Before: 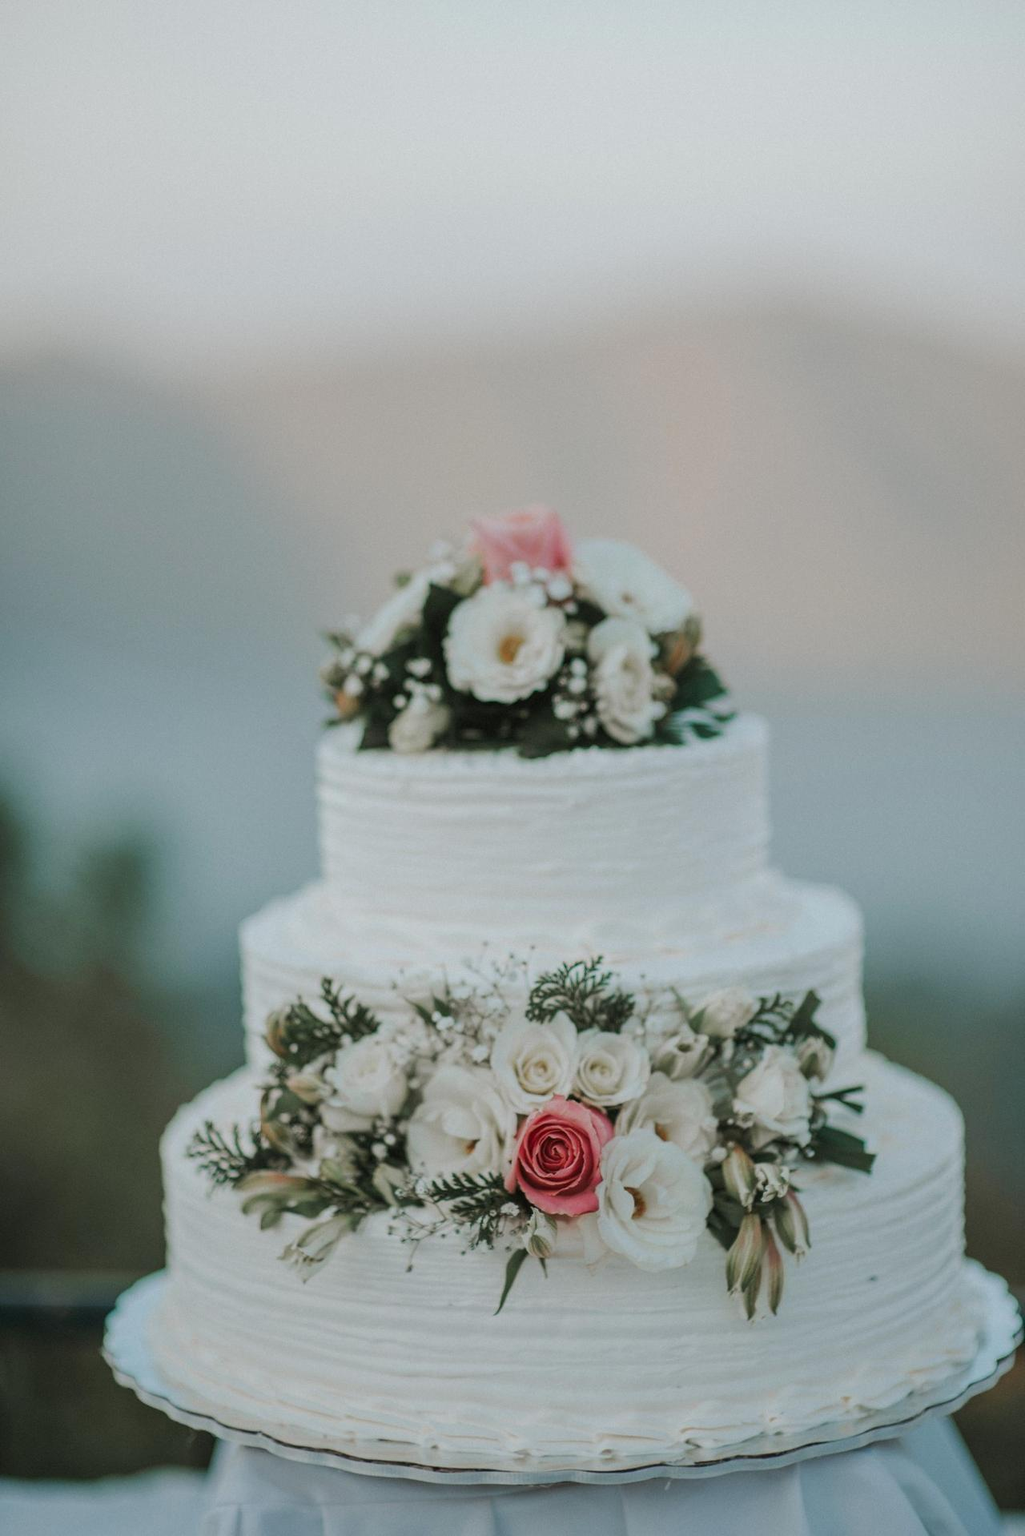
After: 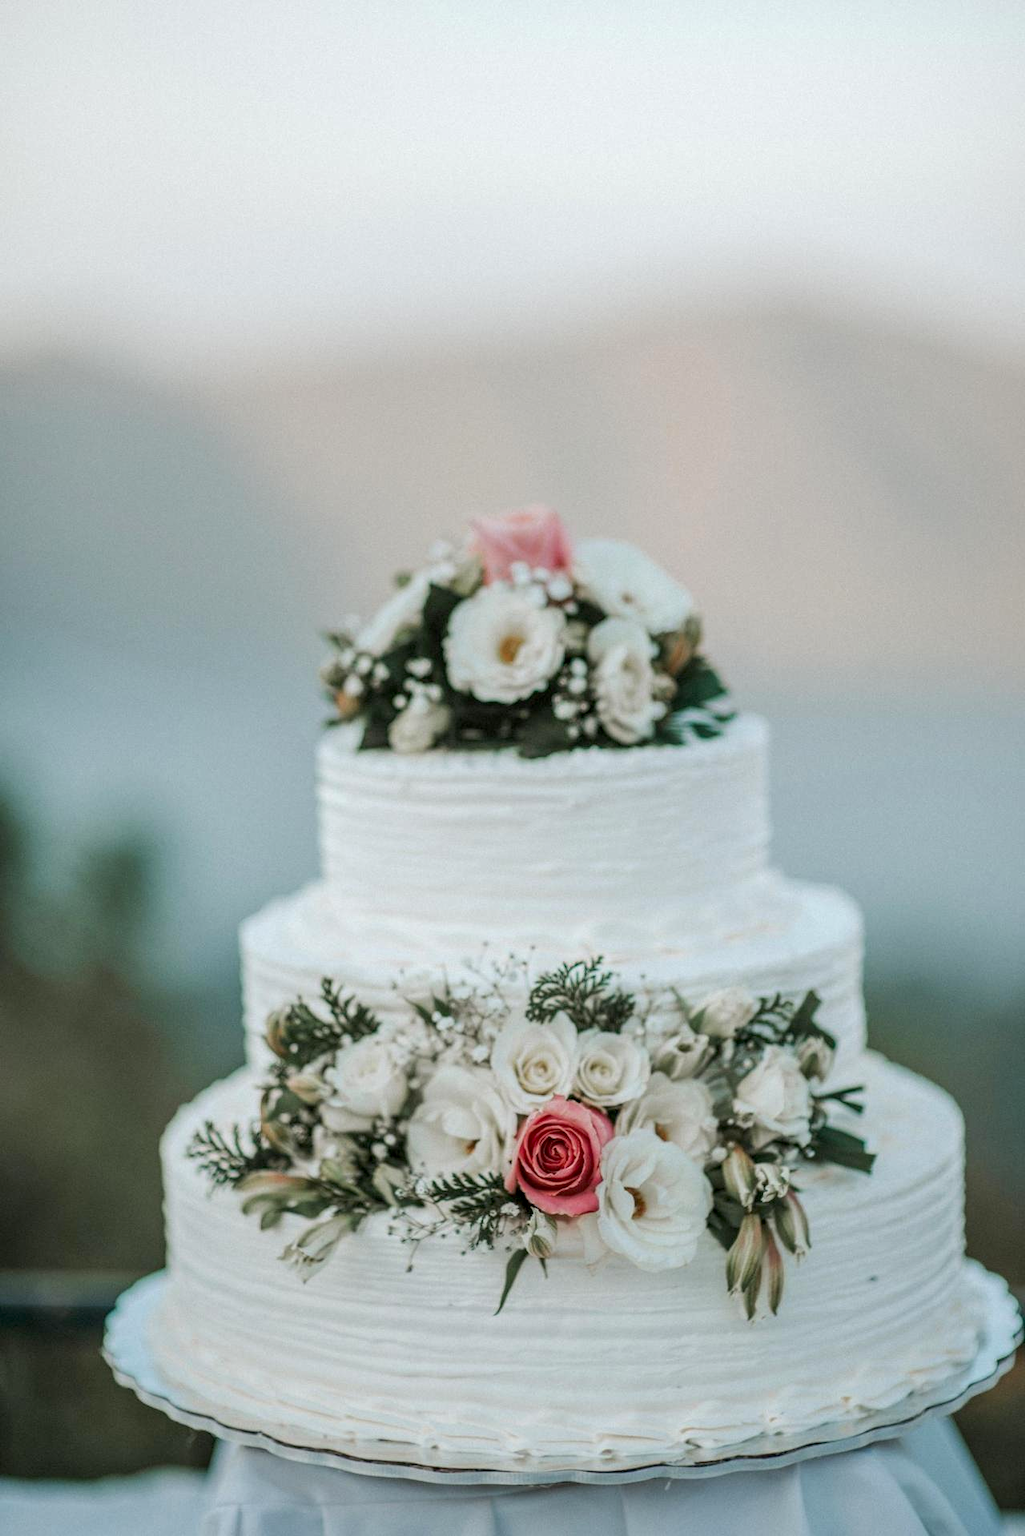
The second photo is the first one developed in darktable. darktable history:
exposure: black level correction 0.003, exposure 0.385 EV, compensate highlight preservation false
local contrast: on, module defaults
